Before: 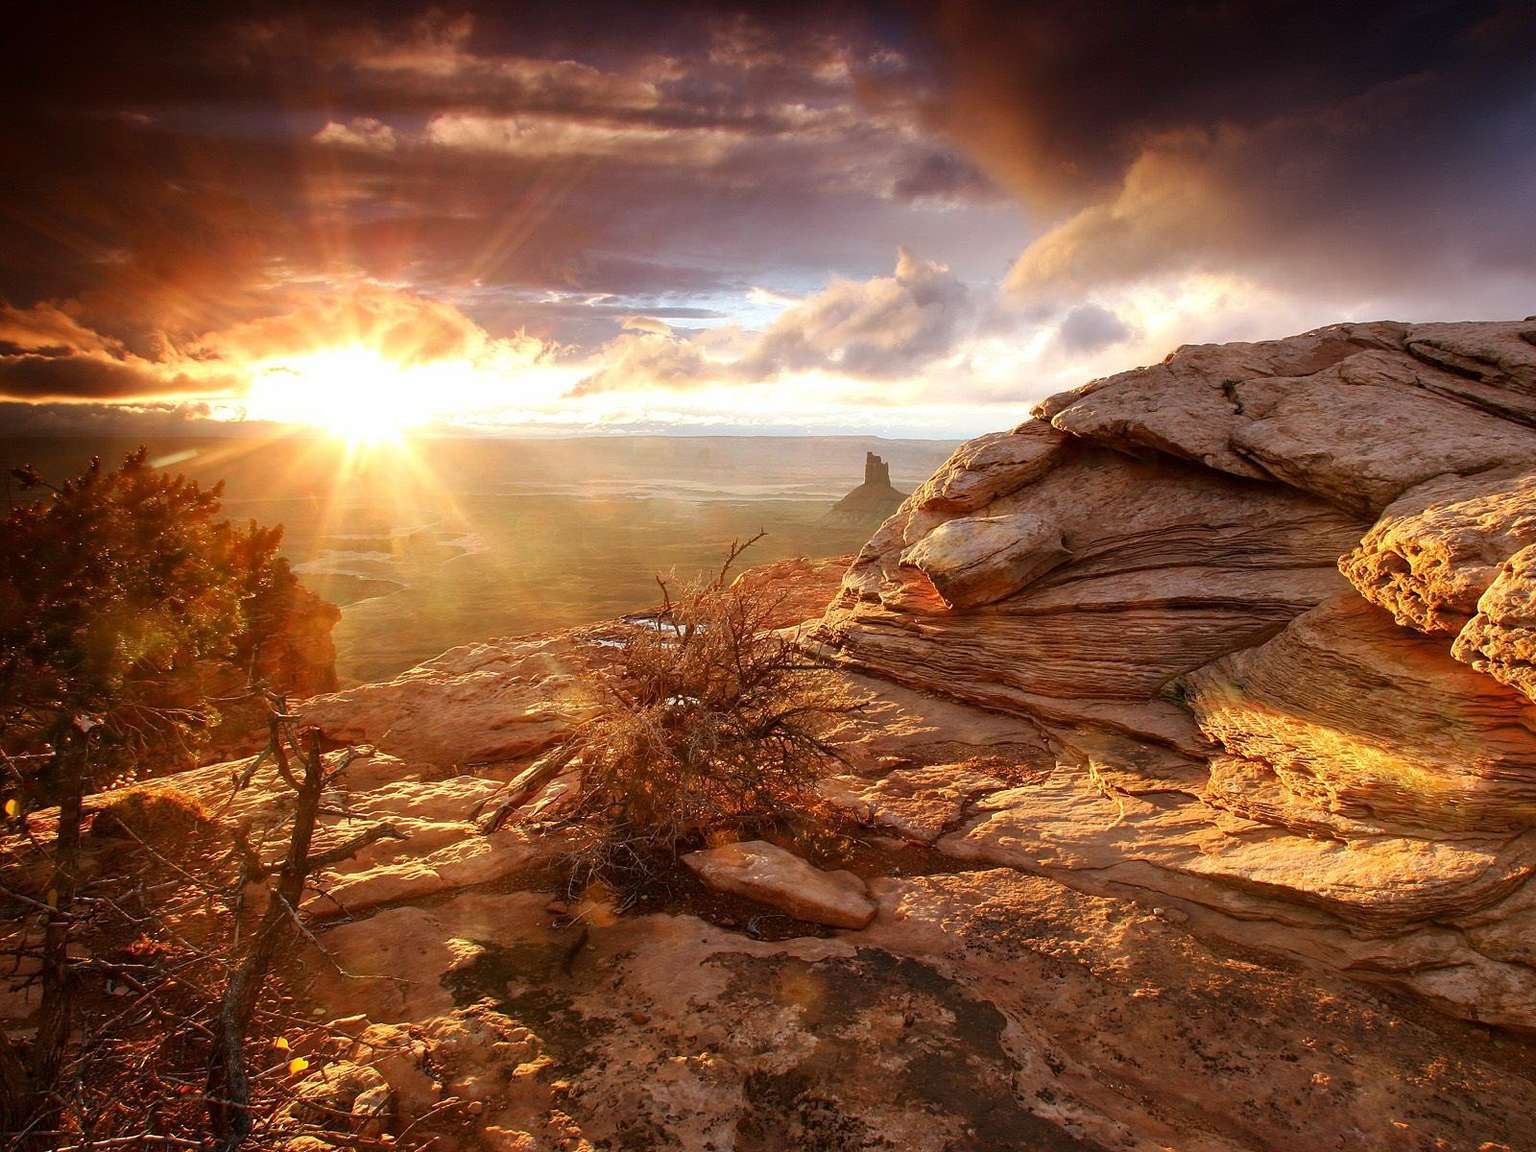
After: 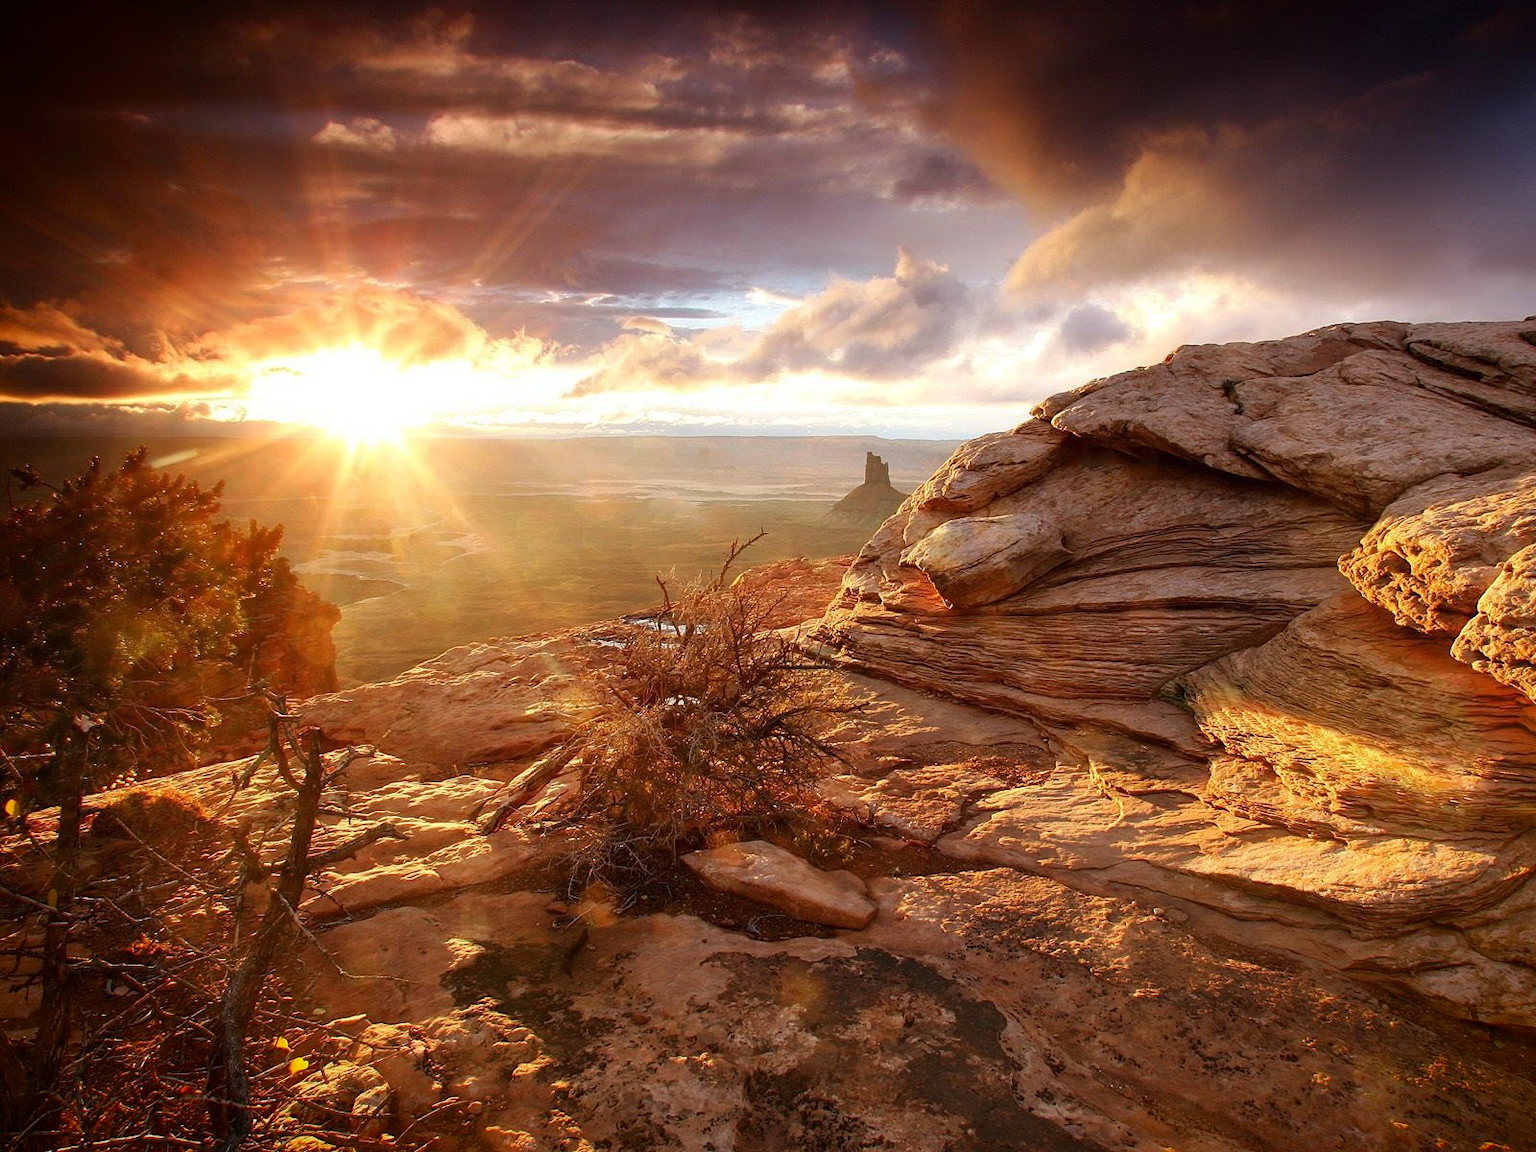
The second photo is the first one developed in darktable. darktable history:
vignetting: fall-off start 100.38%, saturation 0.387, width/height ratio 1.306, unbound false
